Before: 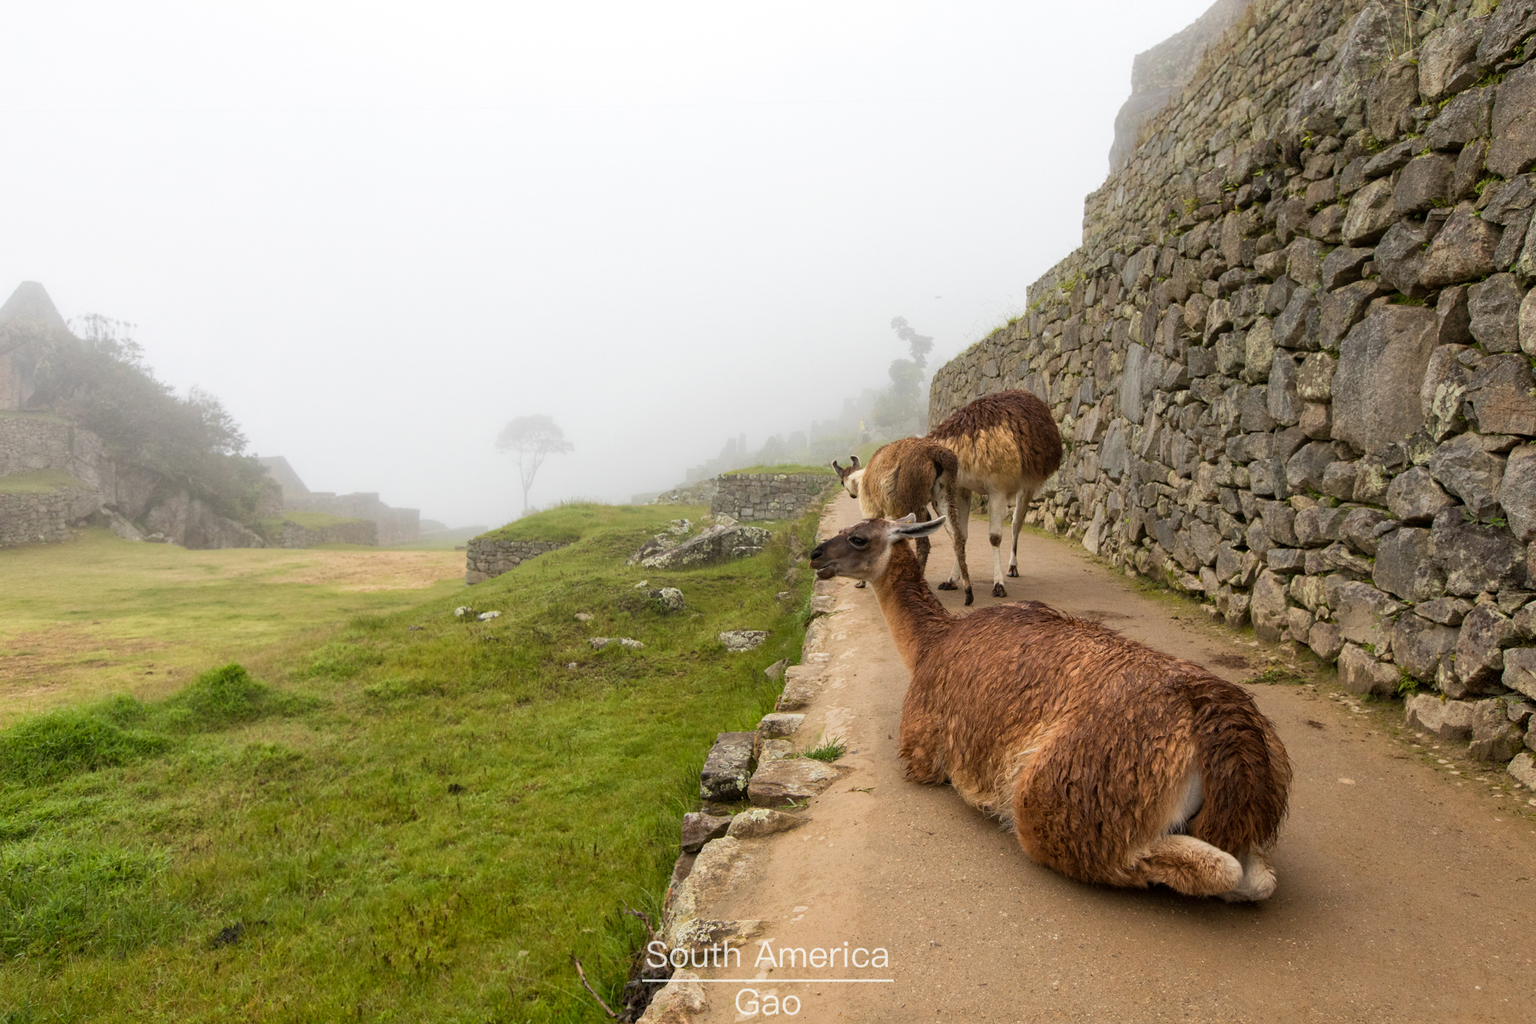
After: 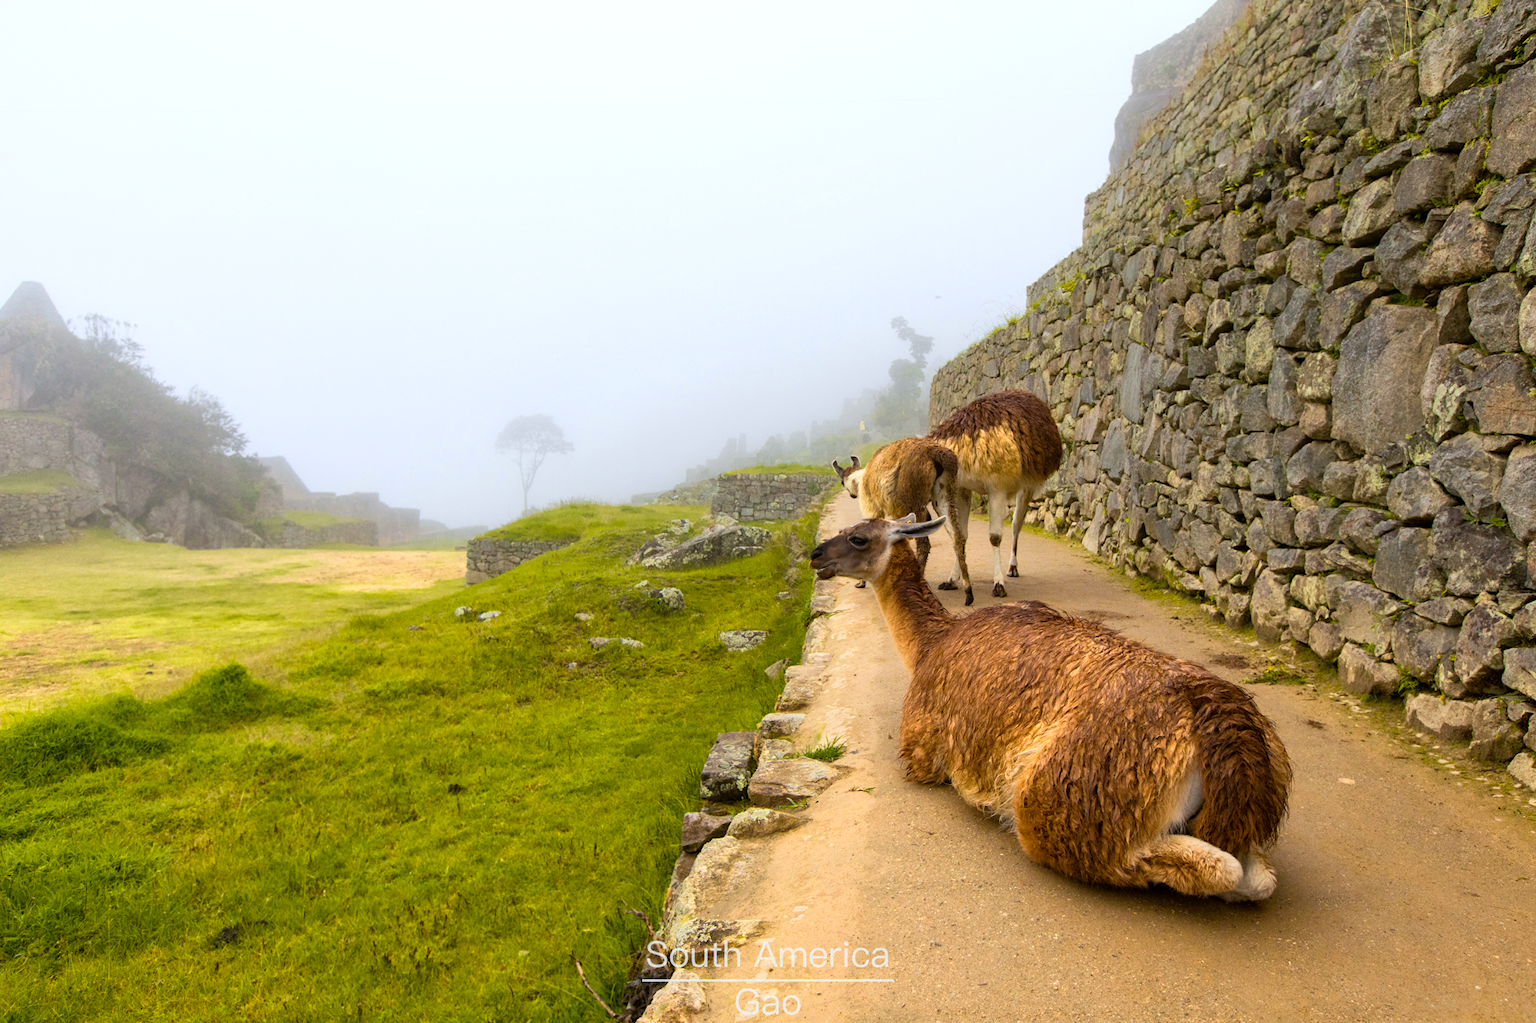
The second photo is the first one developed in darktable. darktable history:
white balance: red 0.98, blue 1.034
color zones: curves: ch0 [(0.099, 0.624) (0.257, 0.596) (0.384, 0.376) (0.529, 0.492) (0.697, 0.564) (0.768, 0.532) (0.908, 0.644)]; ch1 [(0.112, 0.564) (0.254, 0.612) (0.432, 0.676) (0.592, 0.456) (0.743, 0.684) (0.888, 0.536)]; ch2 [(0.25, 0.5) (0.469, 0.36) (0.75, 0.5)]
color balance rgb: perceptual saturation grading › global saturation 20%, global vibrance 20%
shadows and highlights: shadows 30.86, highlights 0, soften with gaussian
